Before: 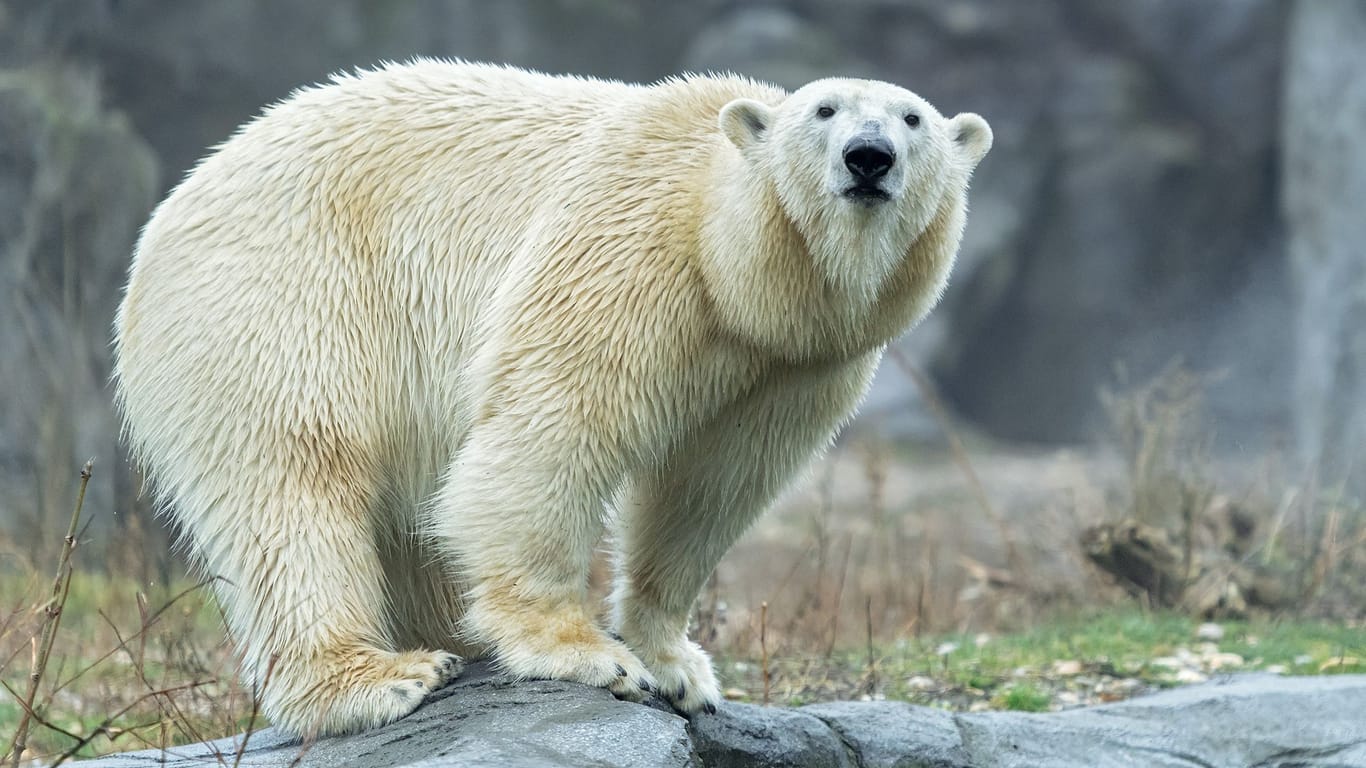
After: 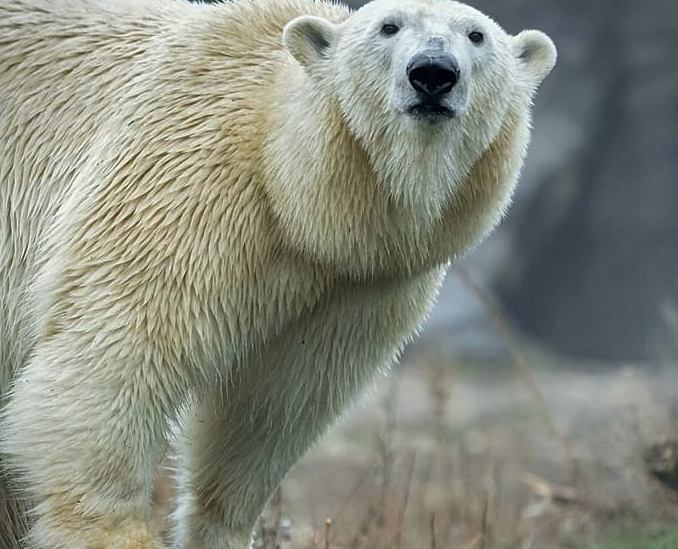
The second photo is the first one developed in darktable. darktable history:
shadows and highlights: shadows 5.85, soften with gaussian
crop: left 31.987%, top 10.921%, right 18.331%, bottom 17.501%
base curve: curves: ch0 [(0, 0) (0.74, 0.67) (1, 1)], preserve colors none
exposure: exposure -0.054 EV, compensate highlight preservation false
sharpen: amount 0.208
vignetting: brightness -0.32, saturation -0.067, dithering 8-bit output
